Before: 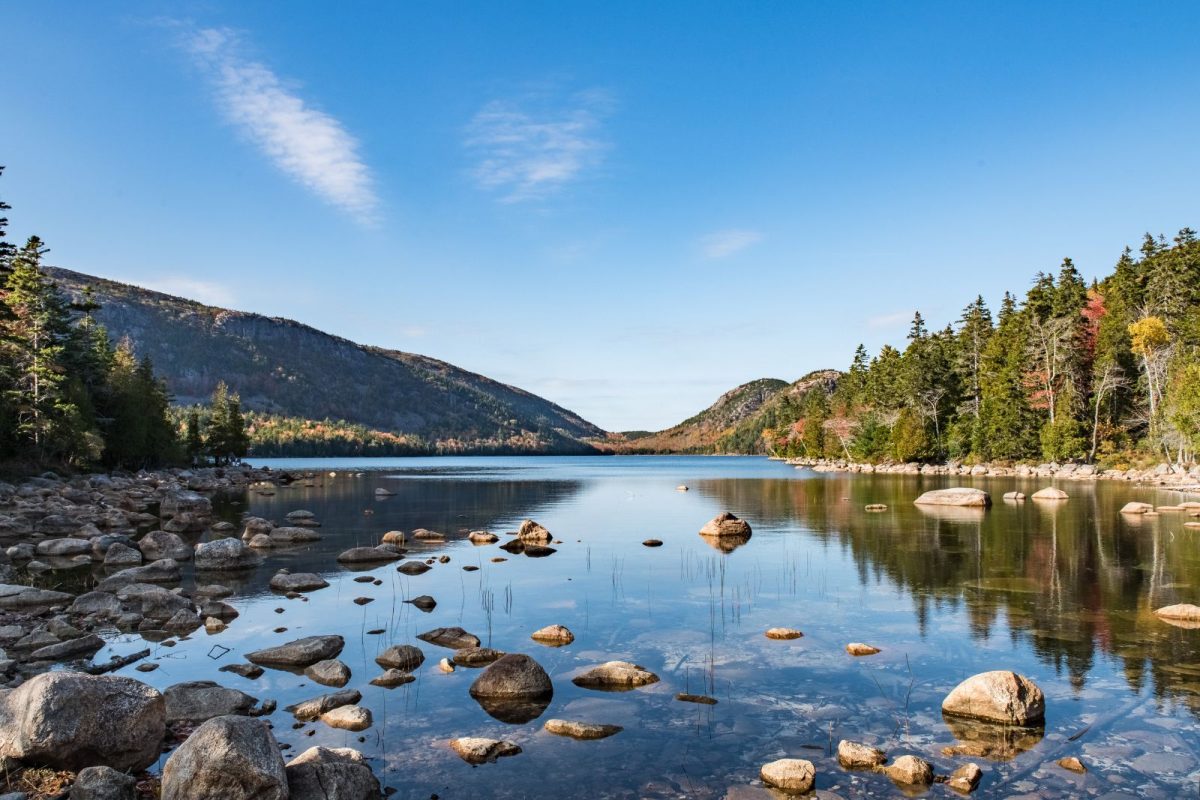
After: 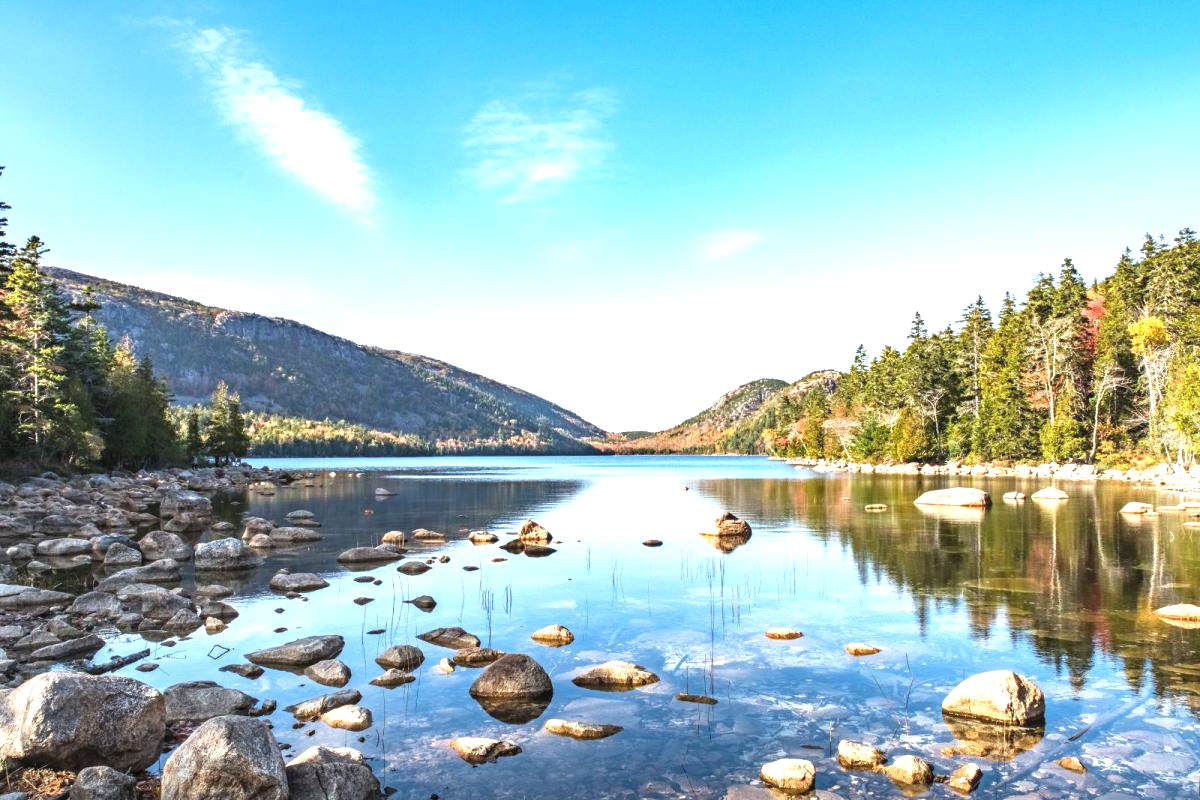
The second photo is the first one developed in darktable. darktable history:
local contrast: detail 110%
tone equalizer: on, module defaults
exposure: black level correction 0, exposure 1.2 EV, compensate exposure bias true, compensate highlight preservation false
